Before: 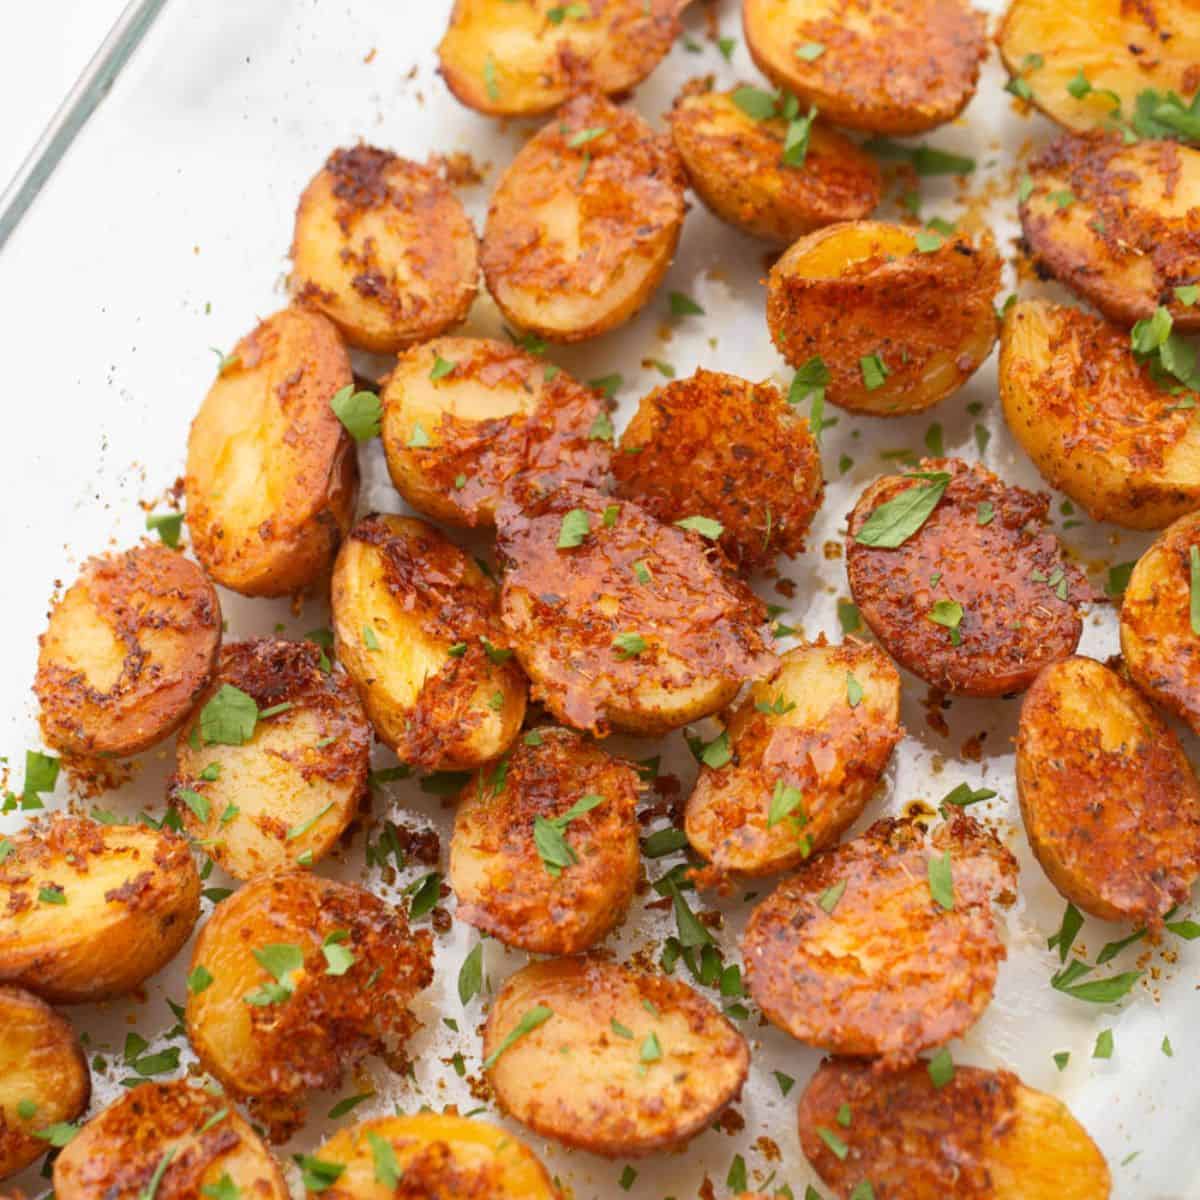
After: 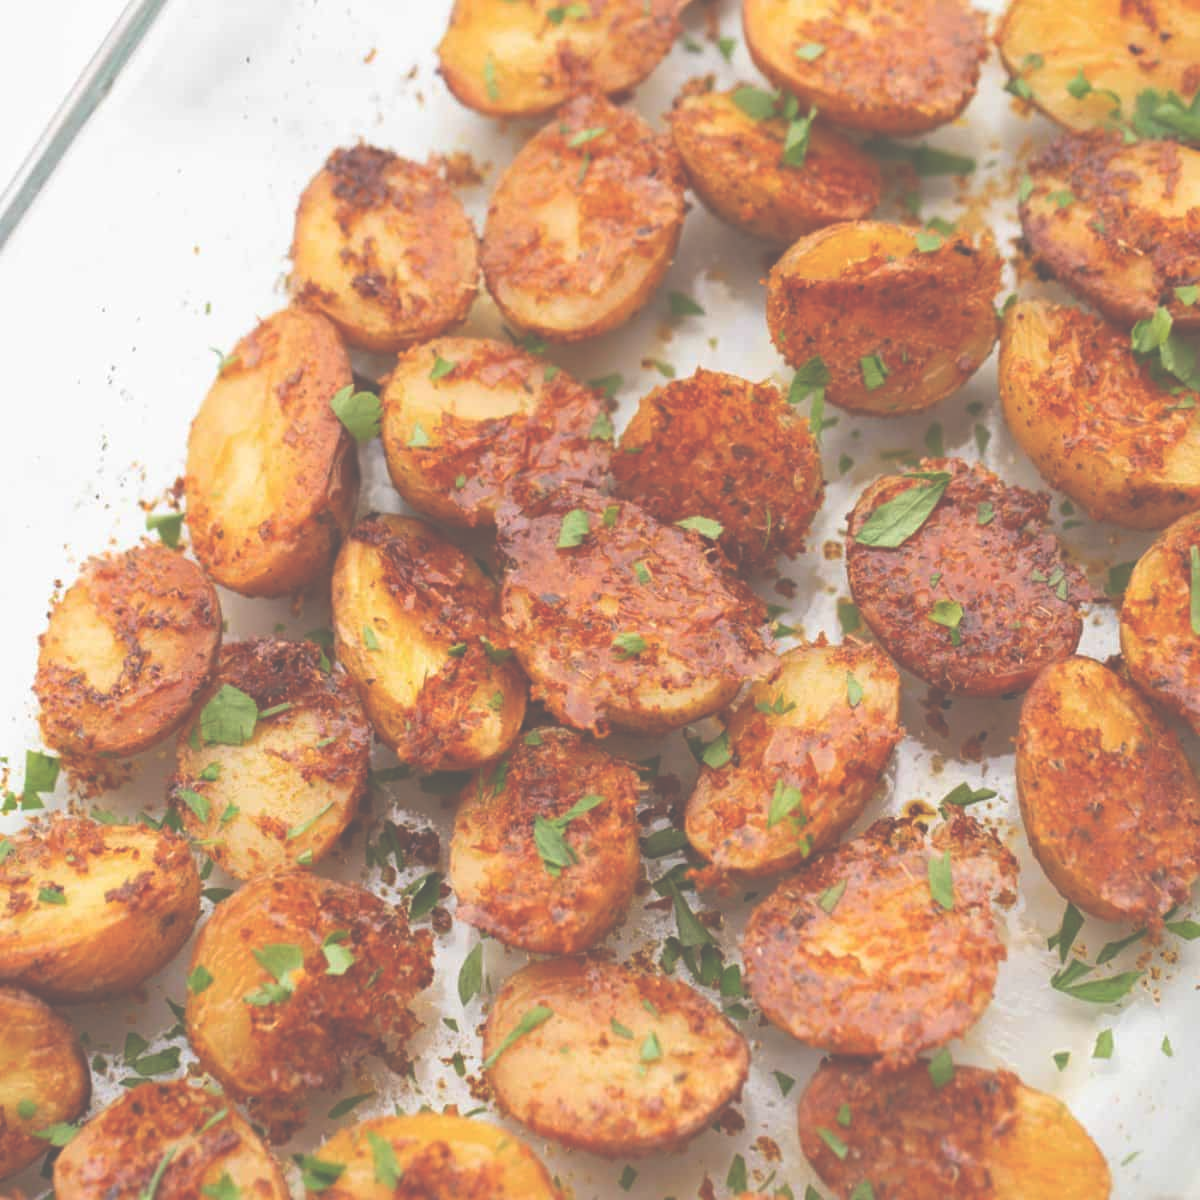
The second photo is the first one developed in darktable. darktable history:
exposure: black level correction -0.086, compensate exposure bias true, compensate highlight preservation false
